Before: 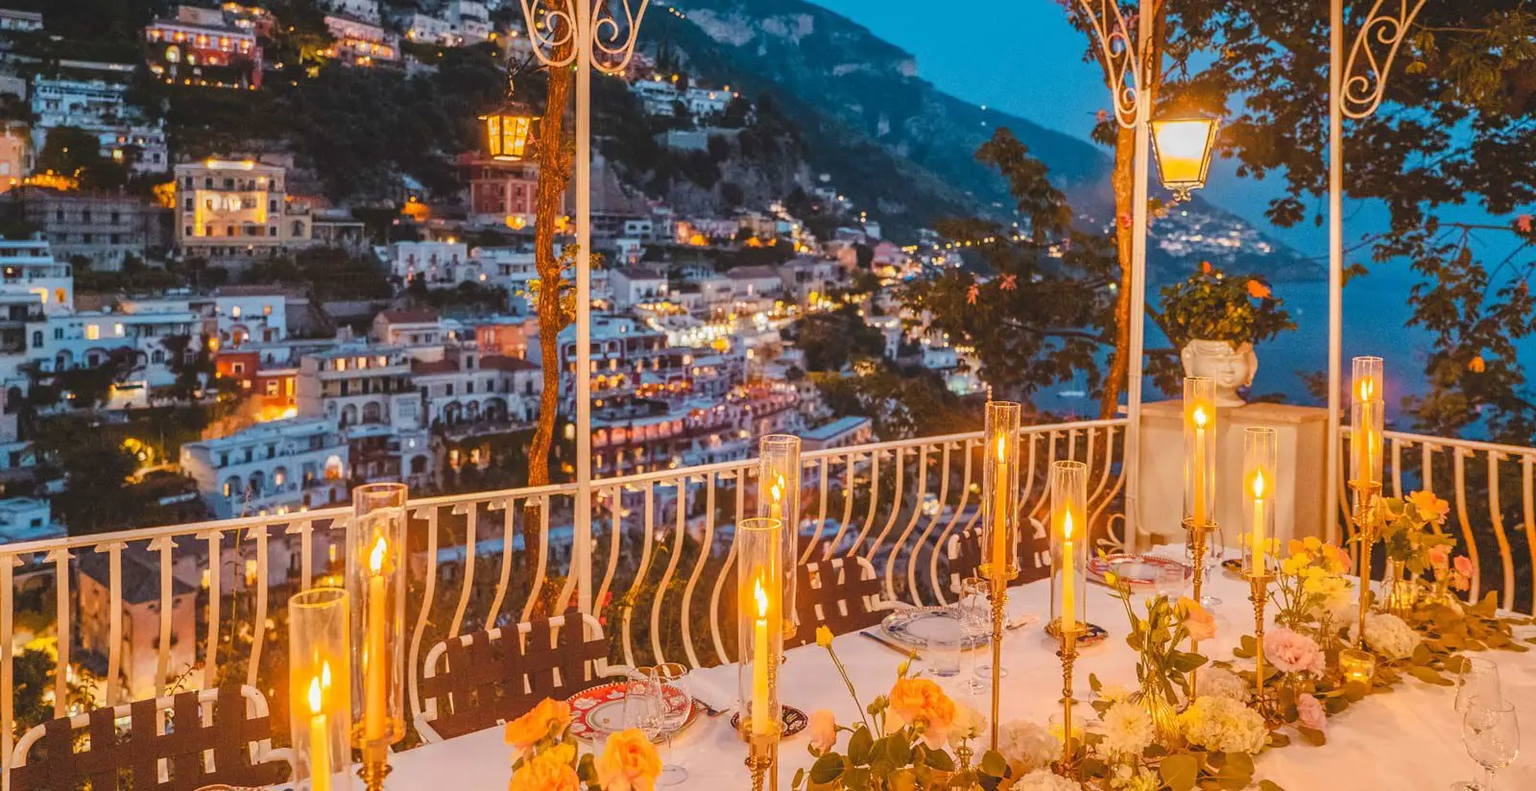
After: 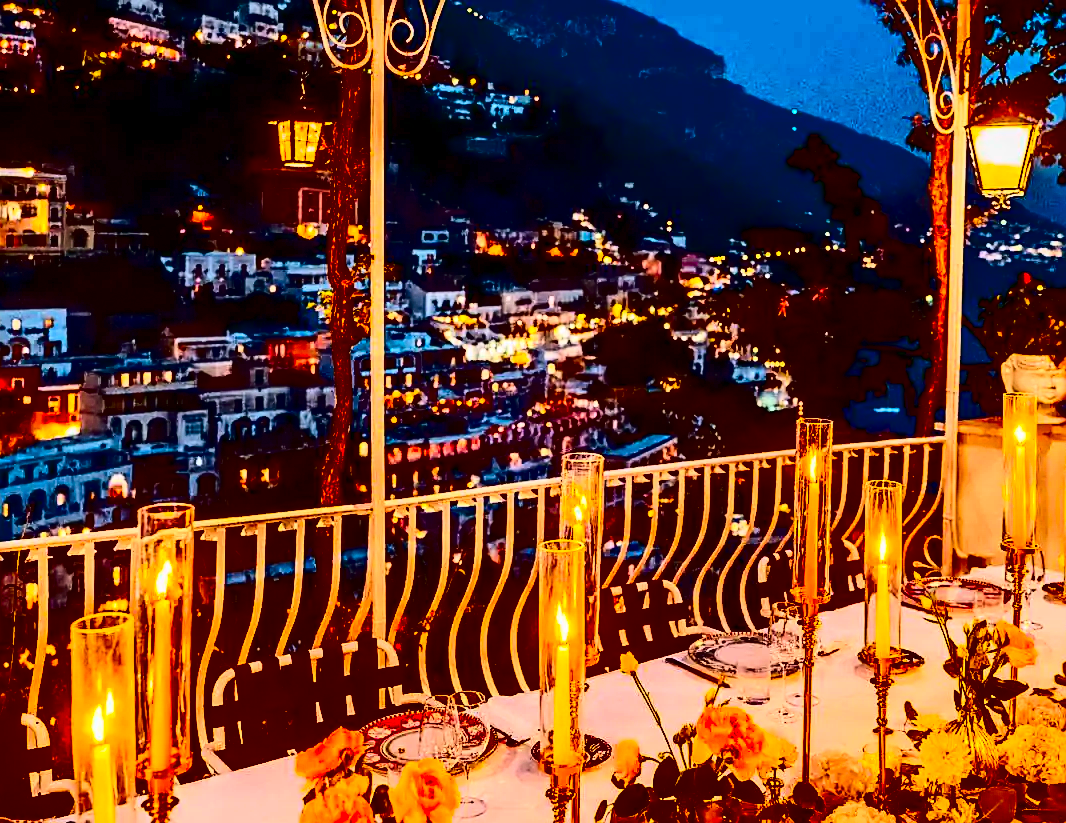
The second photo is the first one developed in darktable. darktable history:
sharpen: on, module defaults
crop and rotate: left 14.436%, right 18.898%
contrast brightness saturation: contrast 0.77, brightness -1, saturation 1
